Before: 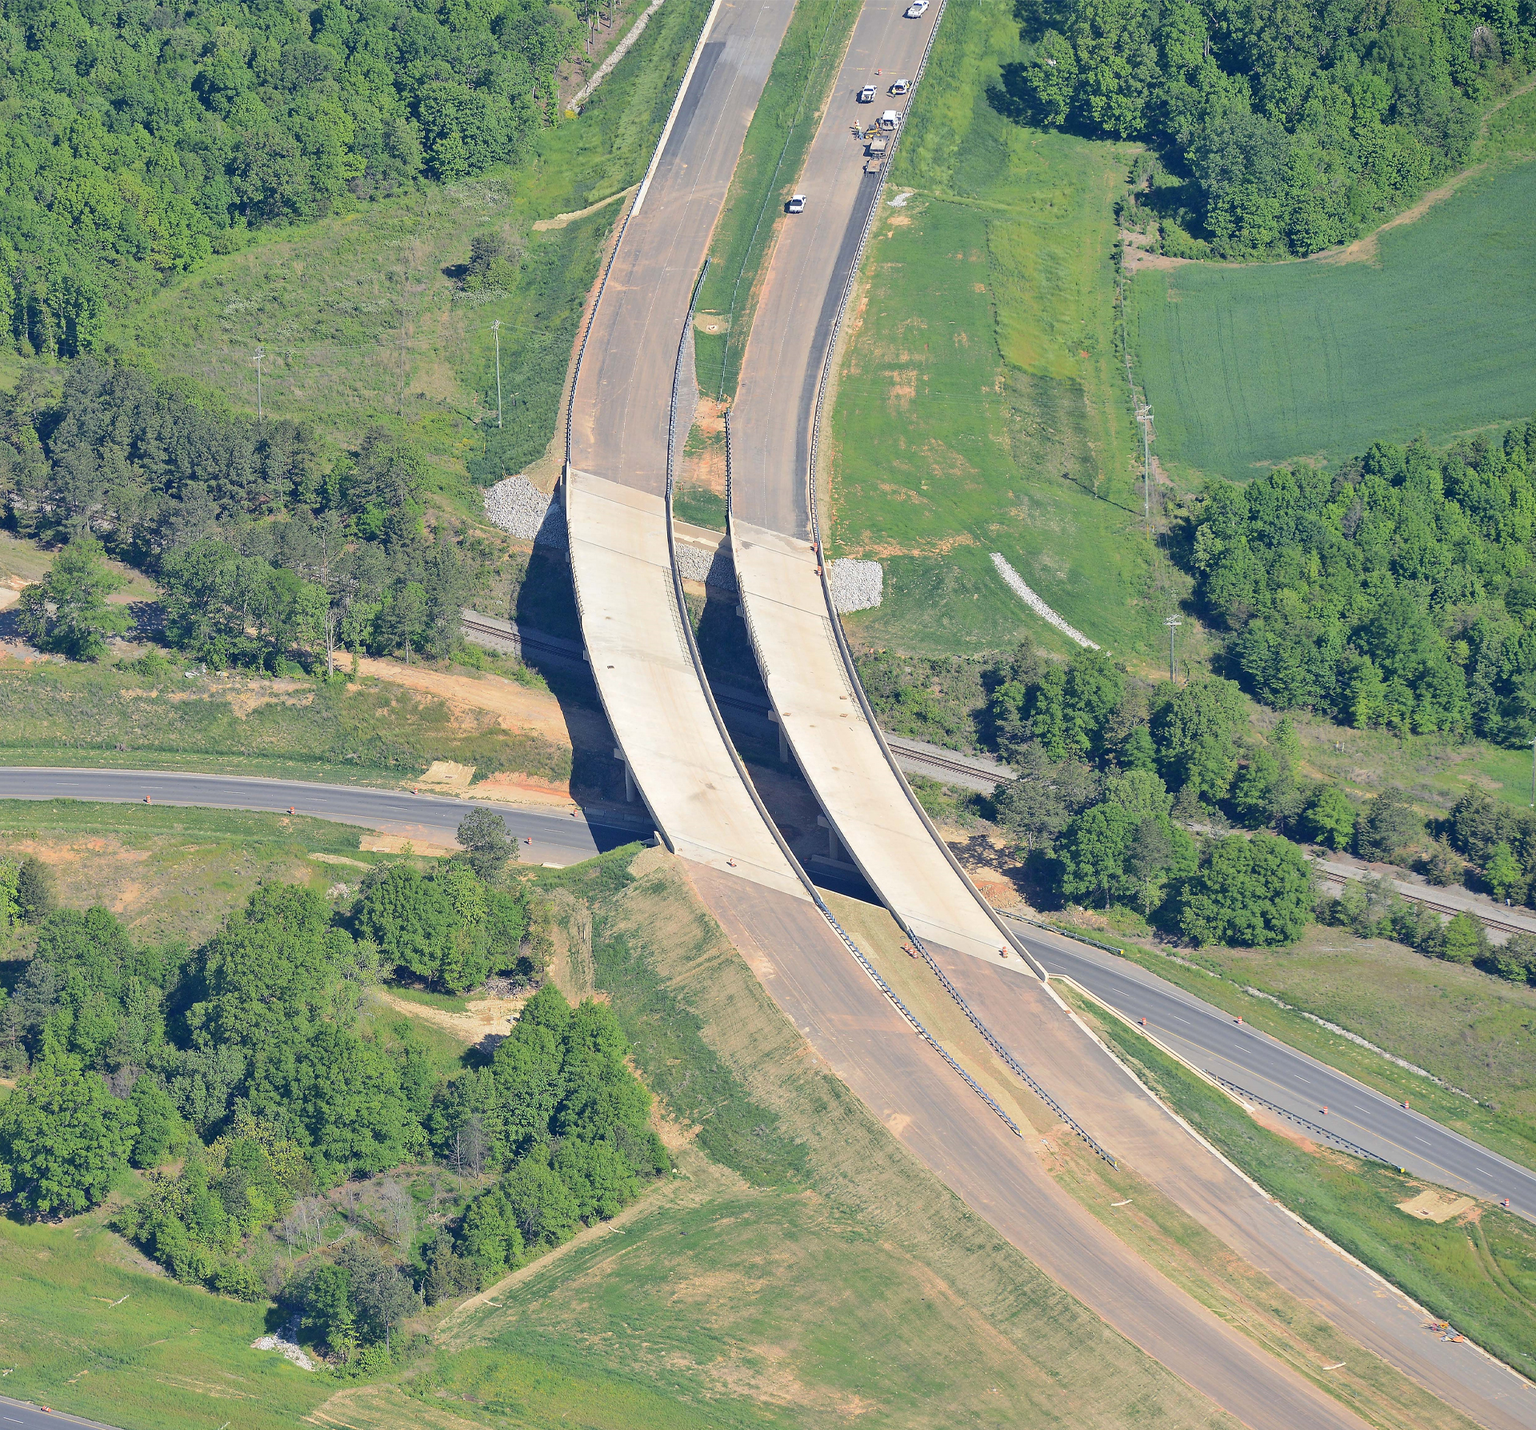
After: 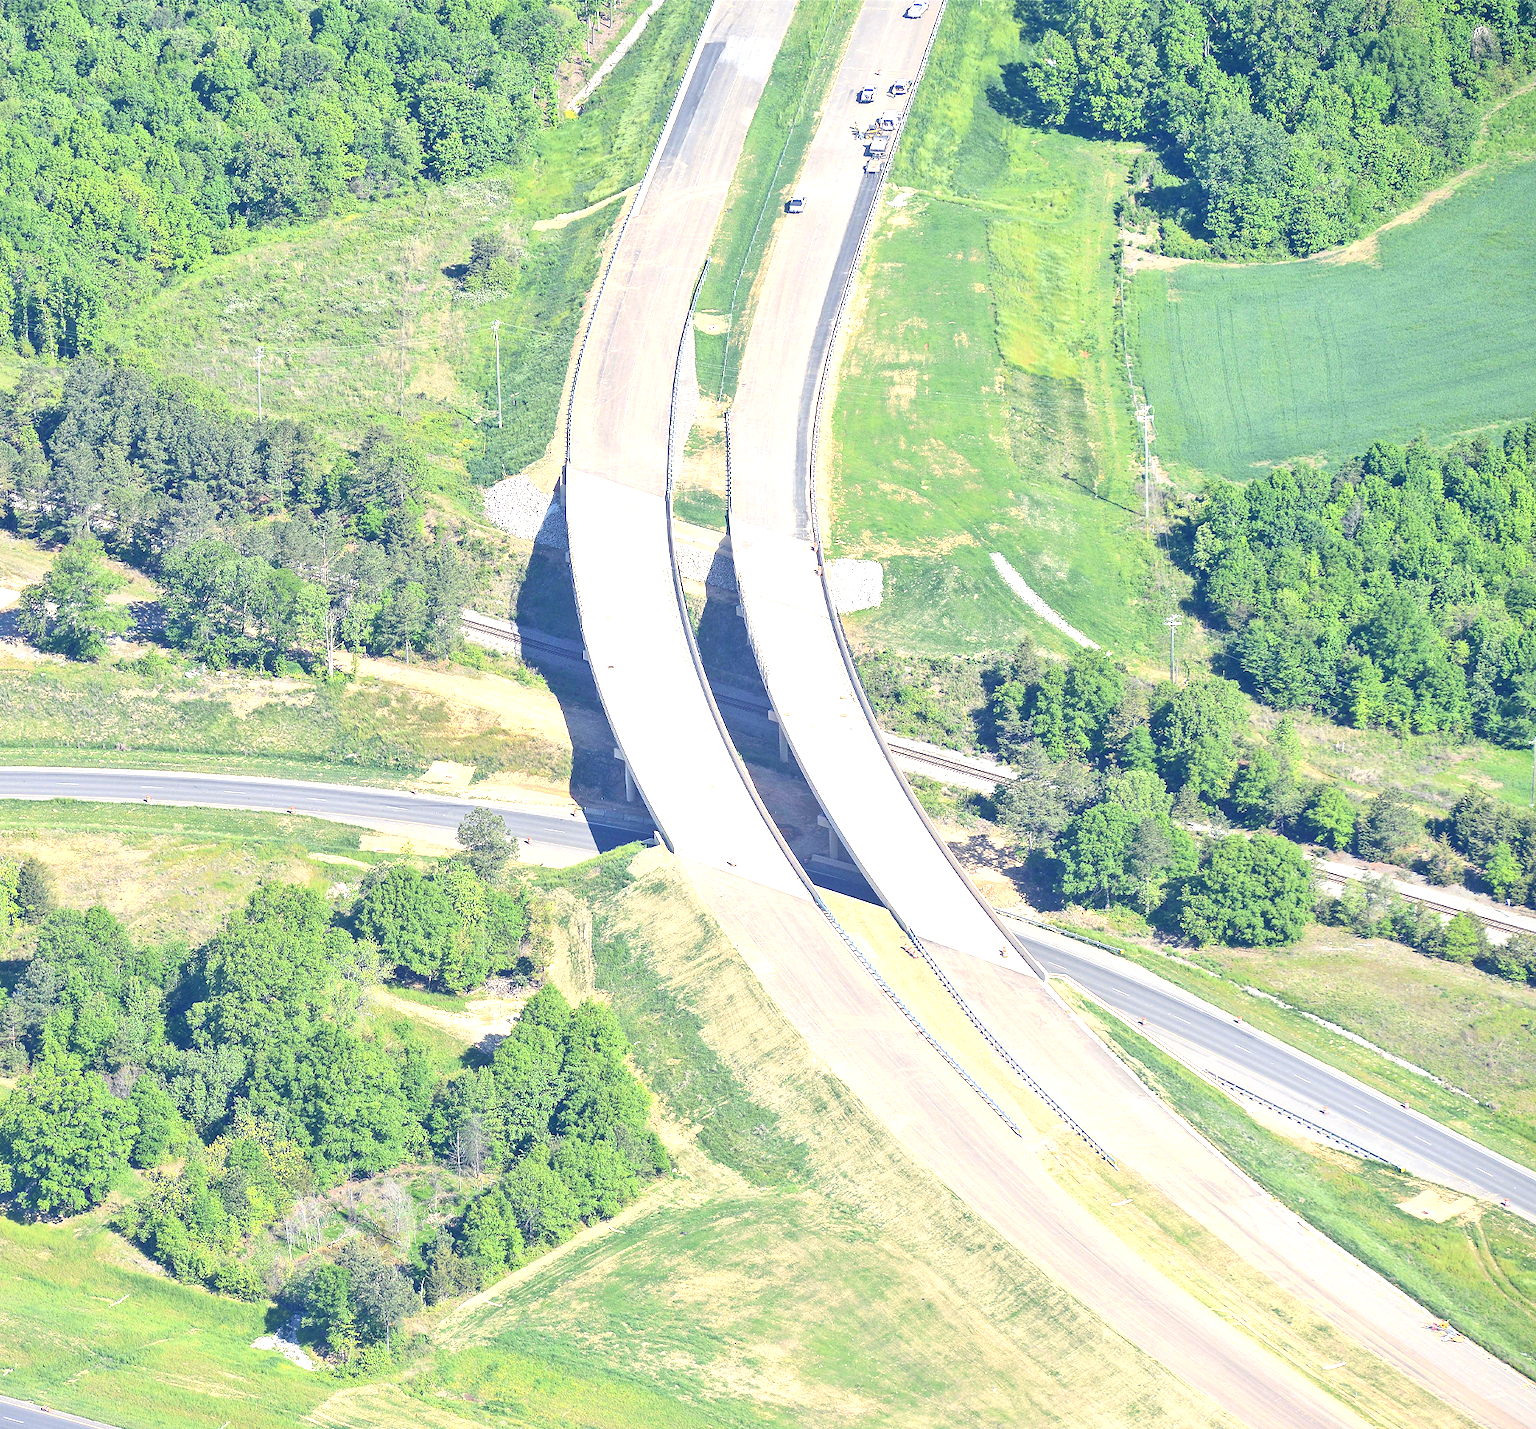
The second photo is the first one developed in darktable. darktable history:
local contrast: detail 110%
exposure: black level correction 0, exposure 1.2 EV, compensate highlight preservation false
